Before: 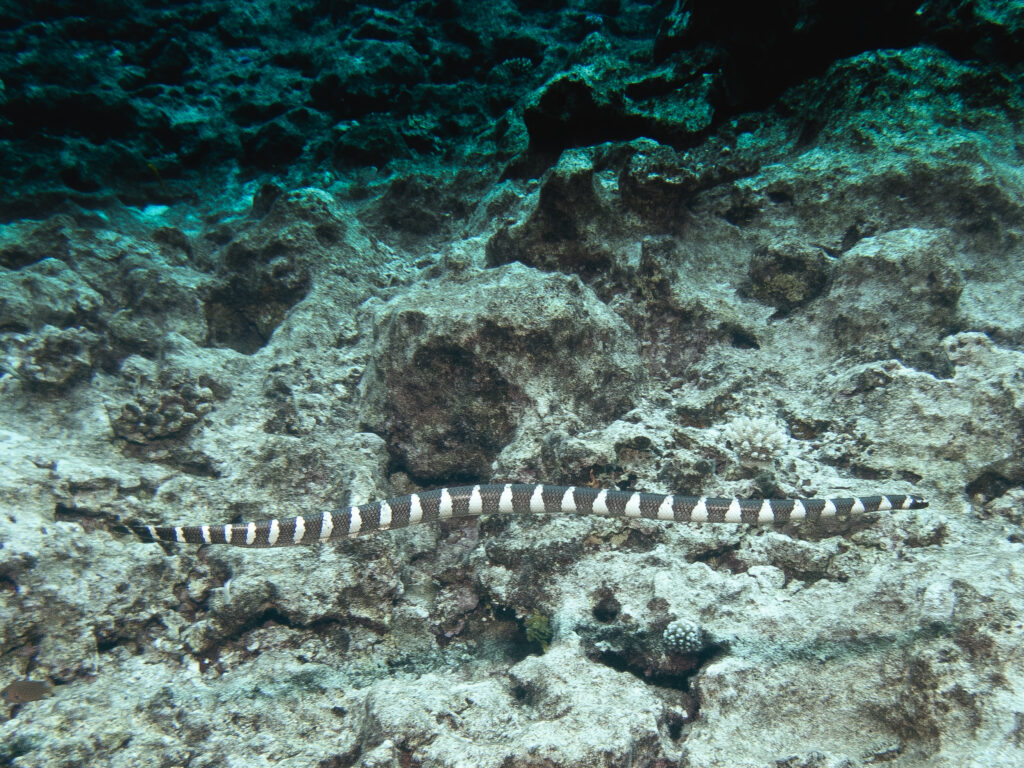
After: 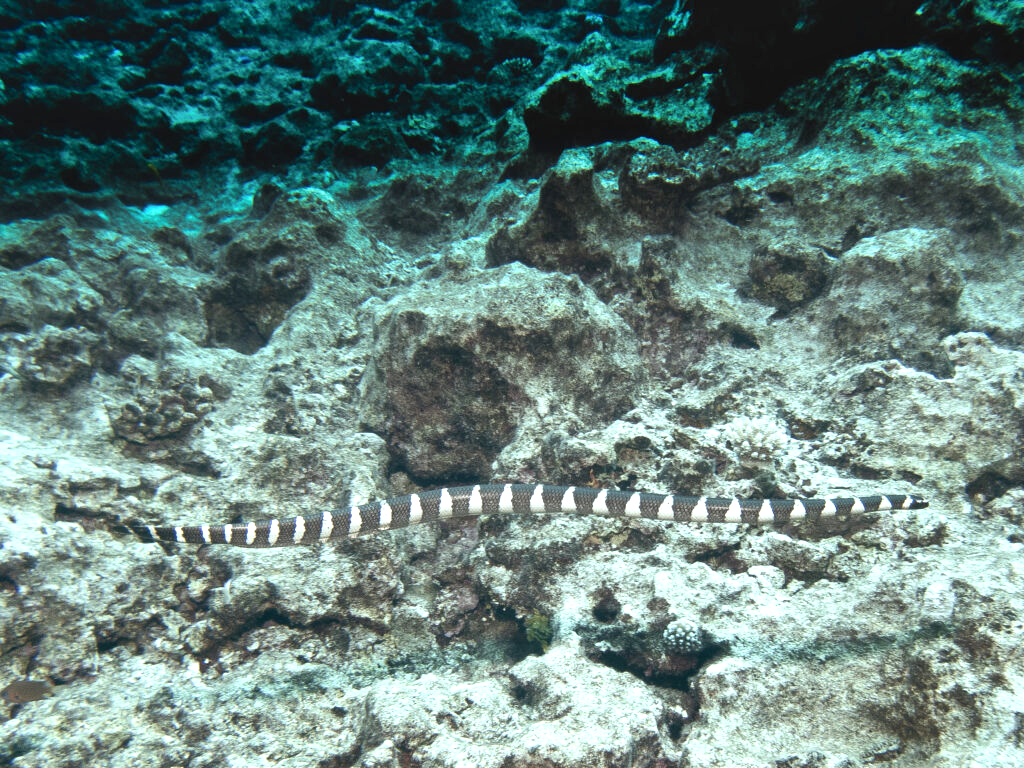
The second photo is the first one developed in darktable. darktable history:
shadows and highlights: shadows 49, highlights -41, soften with gaussian
exposure: exposure 0.556 EV, compensate highlight preservation false
